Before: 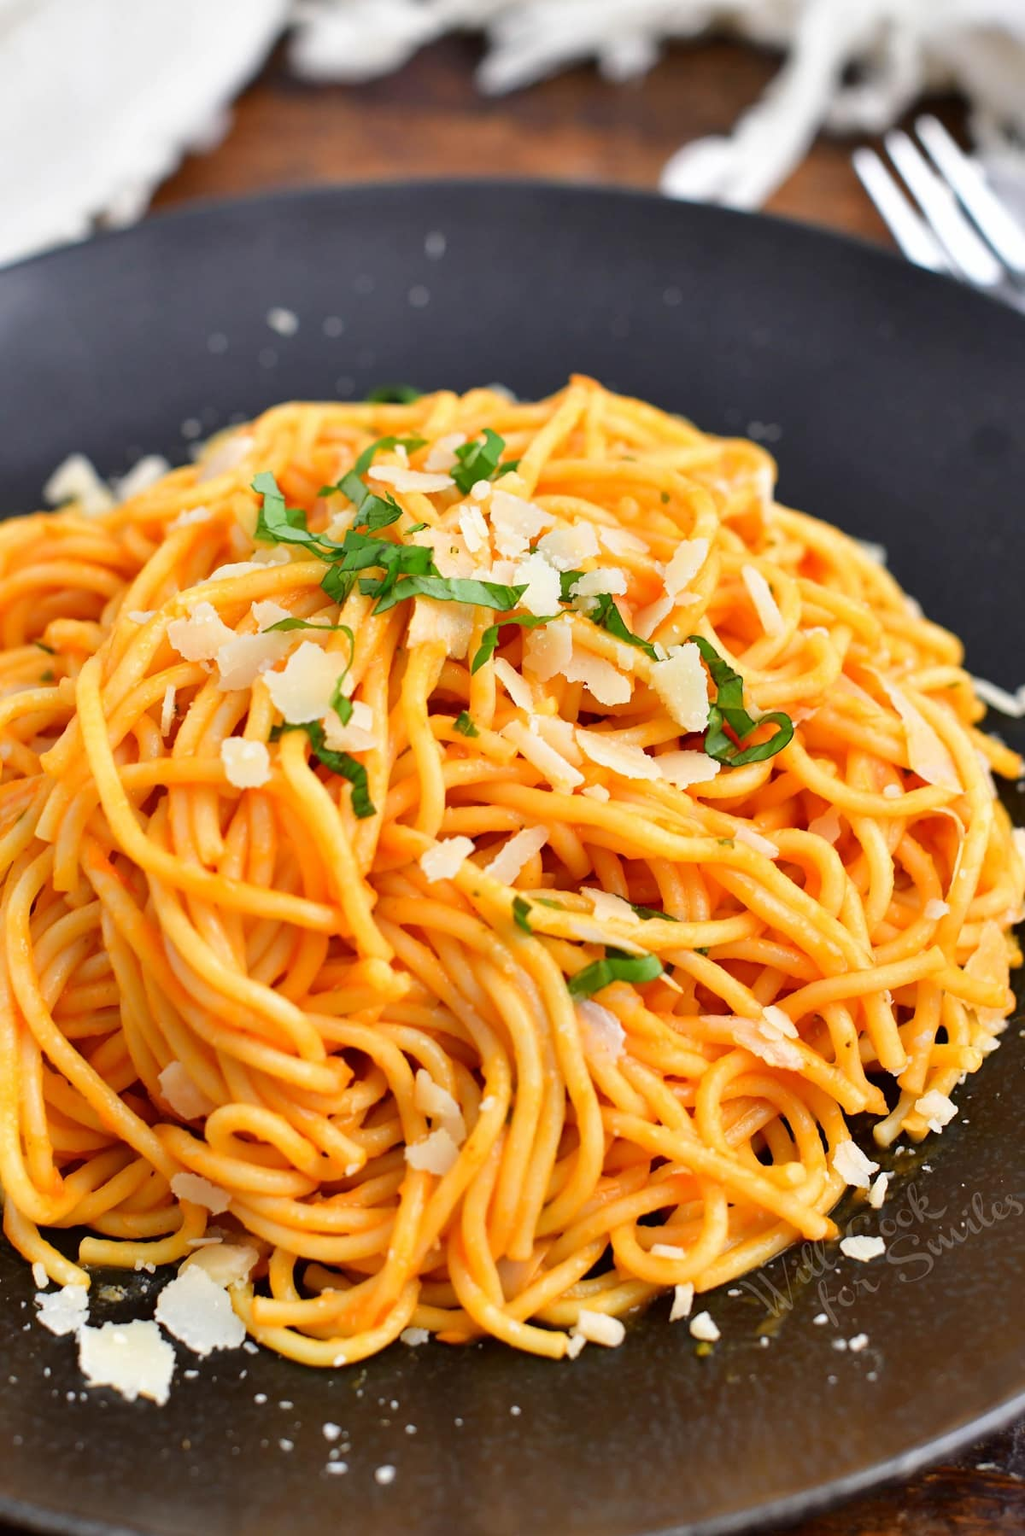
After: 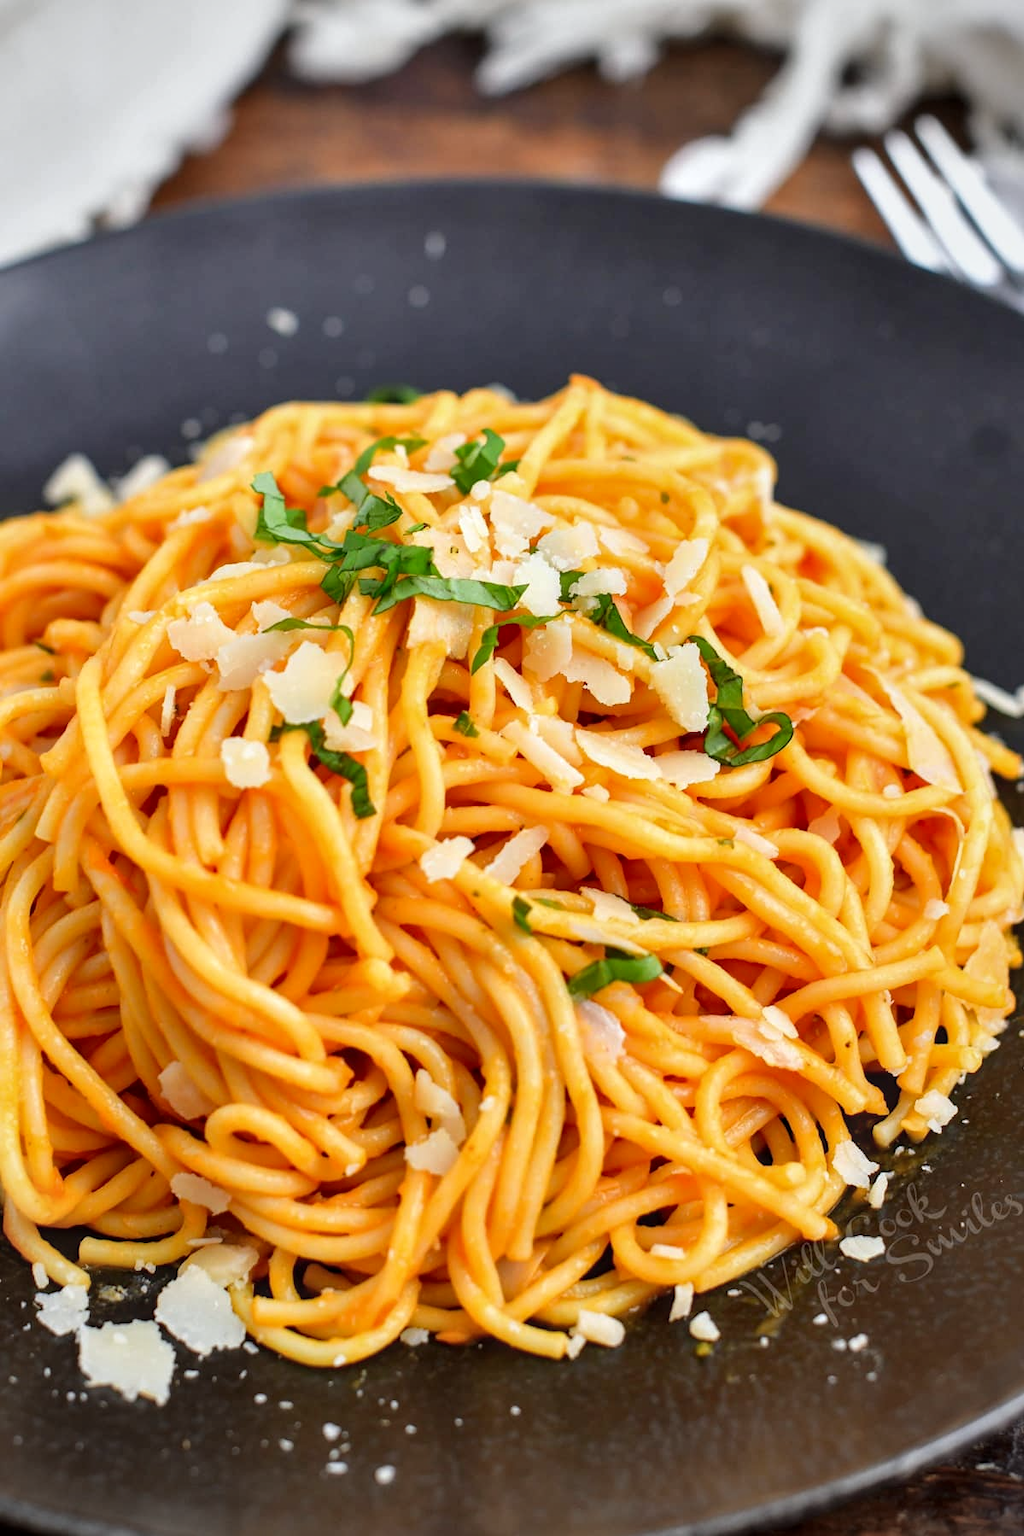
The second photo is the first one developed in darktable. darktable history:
local contrast: on, module defaults
vignetting: fall-off radius 45%, brightness -0.33
white balance: red 0.986, blue 1.01
